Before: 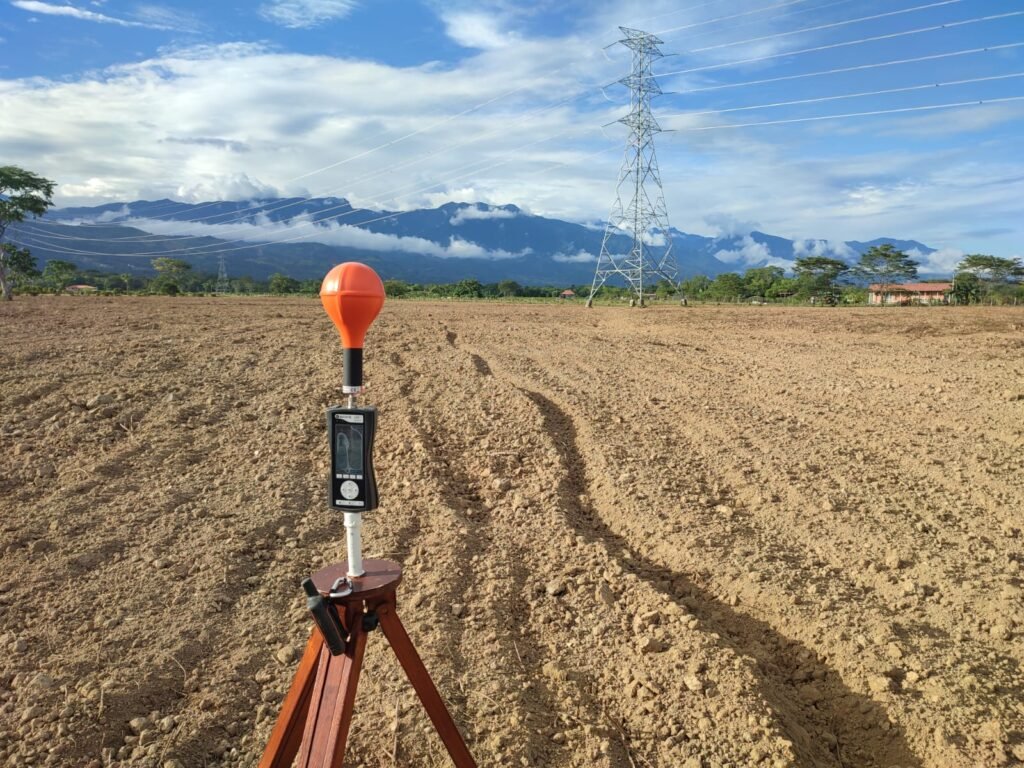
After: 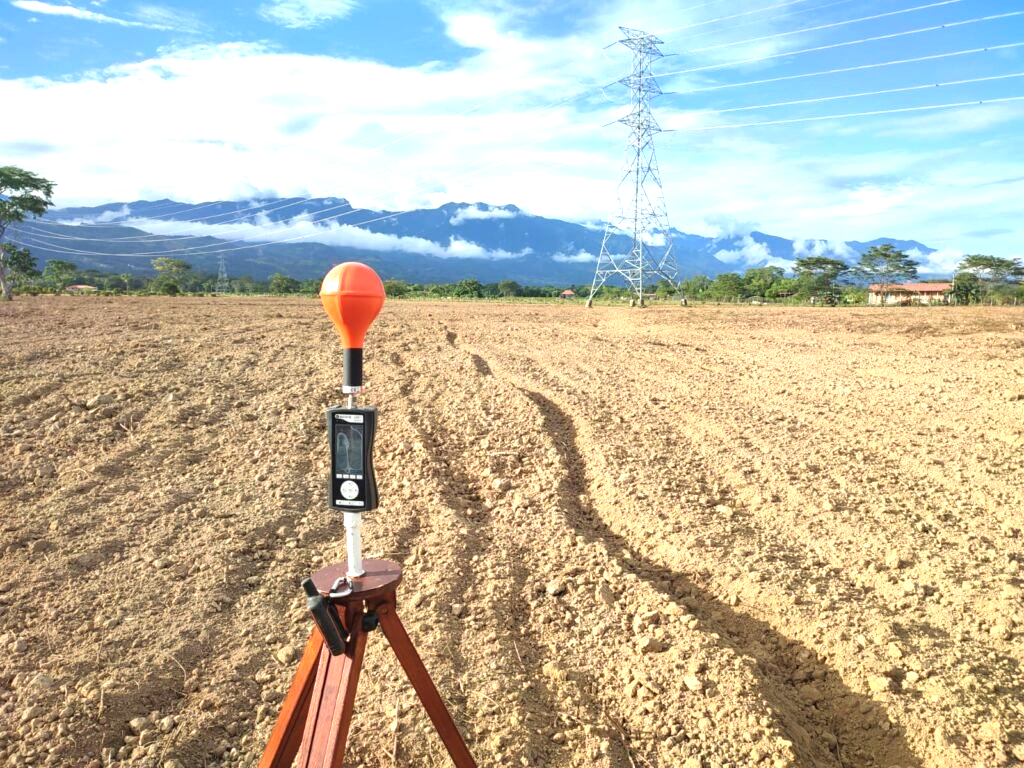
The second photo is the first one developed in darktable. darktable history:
exposure: black level correction 0, exposure 0.948 EV, compensate highlight preservation false
tone equalizer: mask exposure compensation -0.502 EV
